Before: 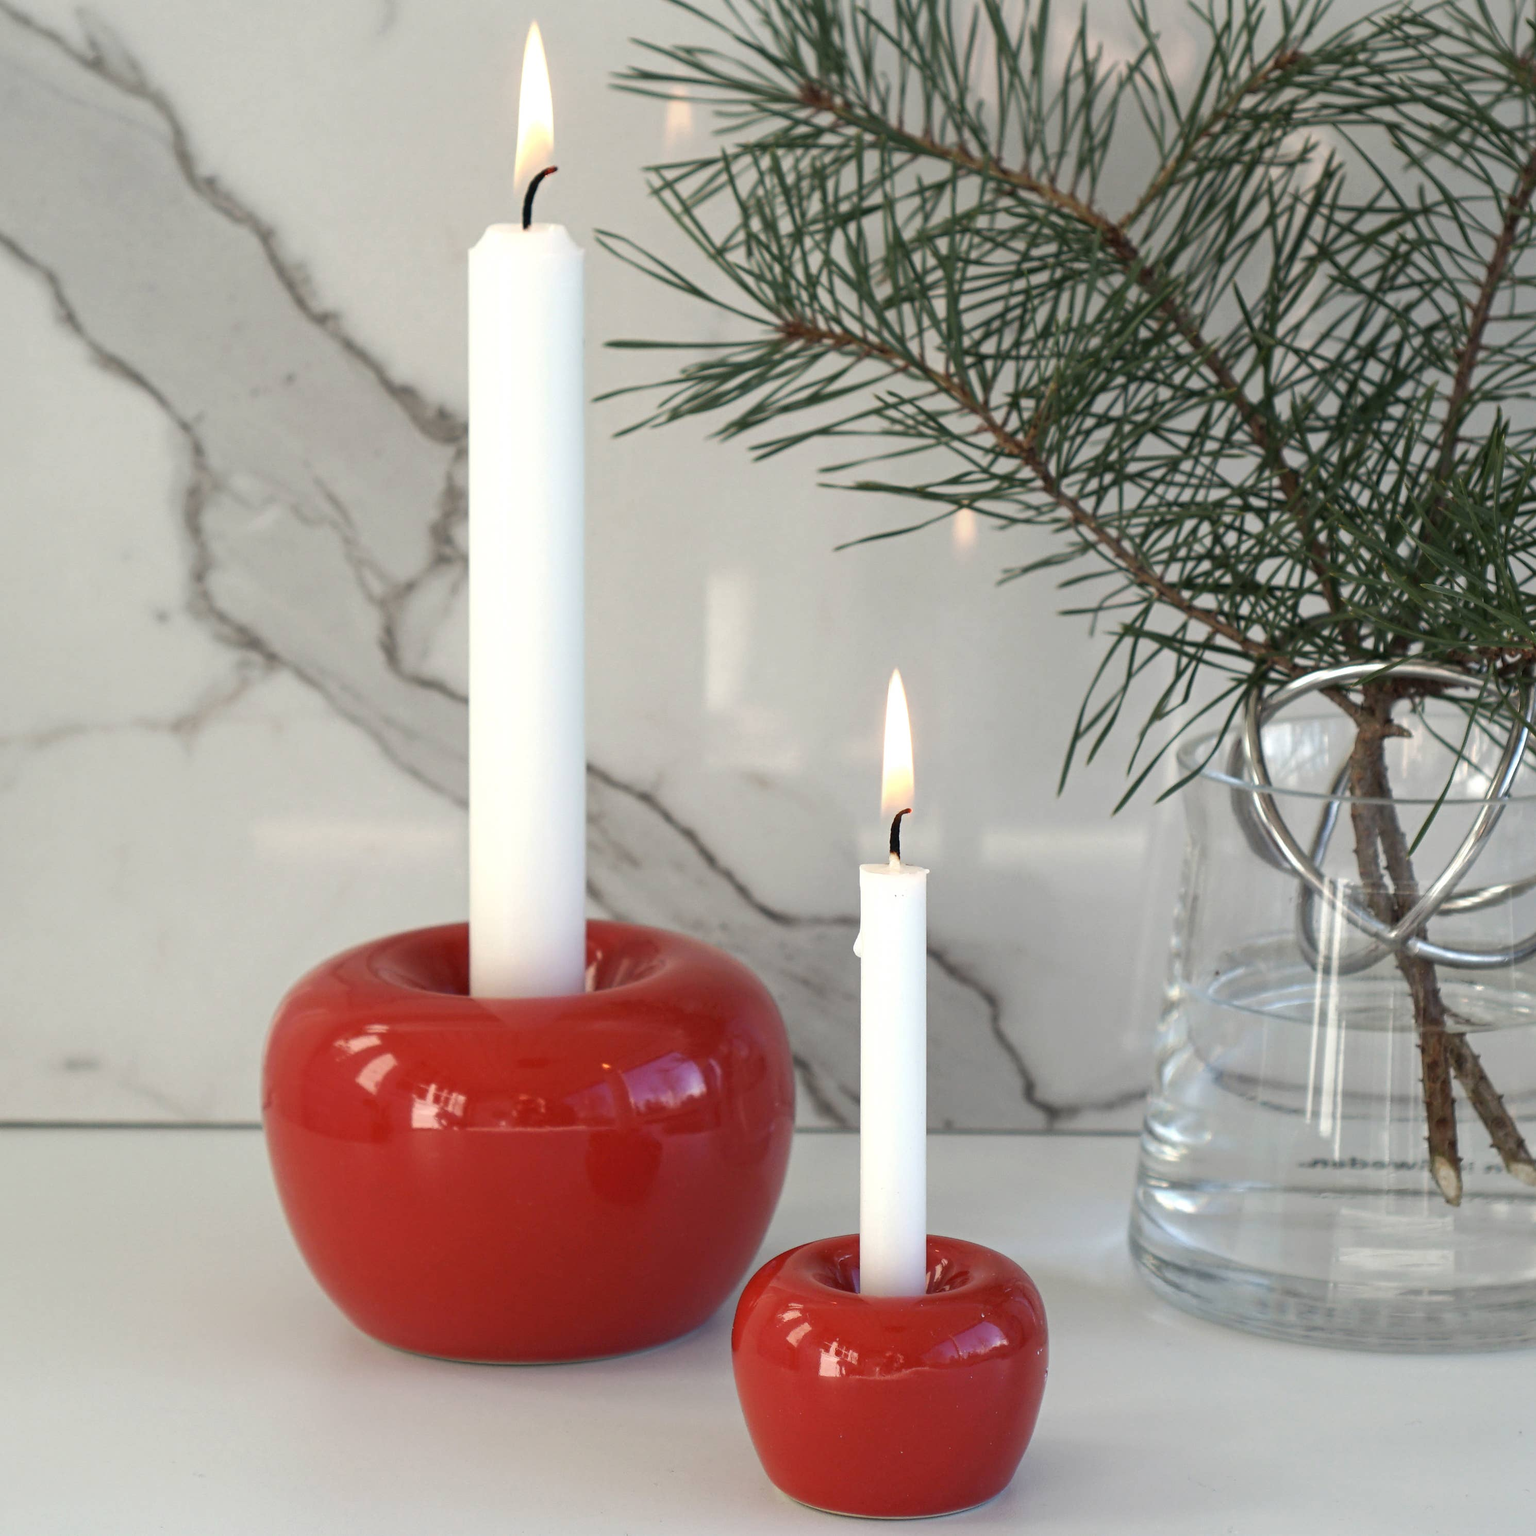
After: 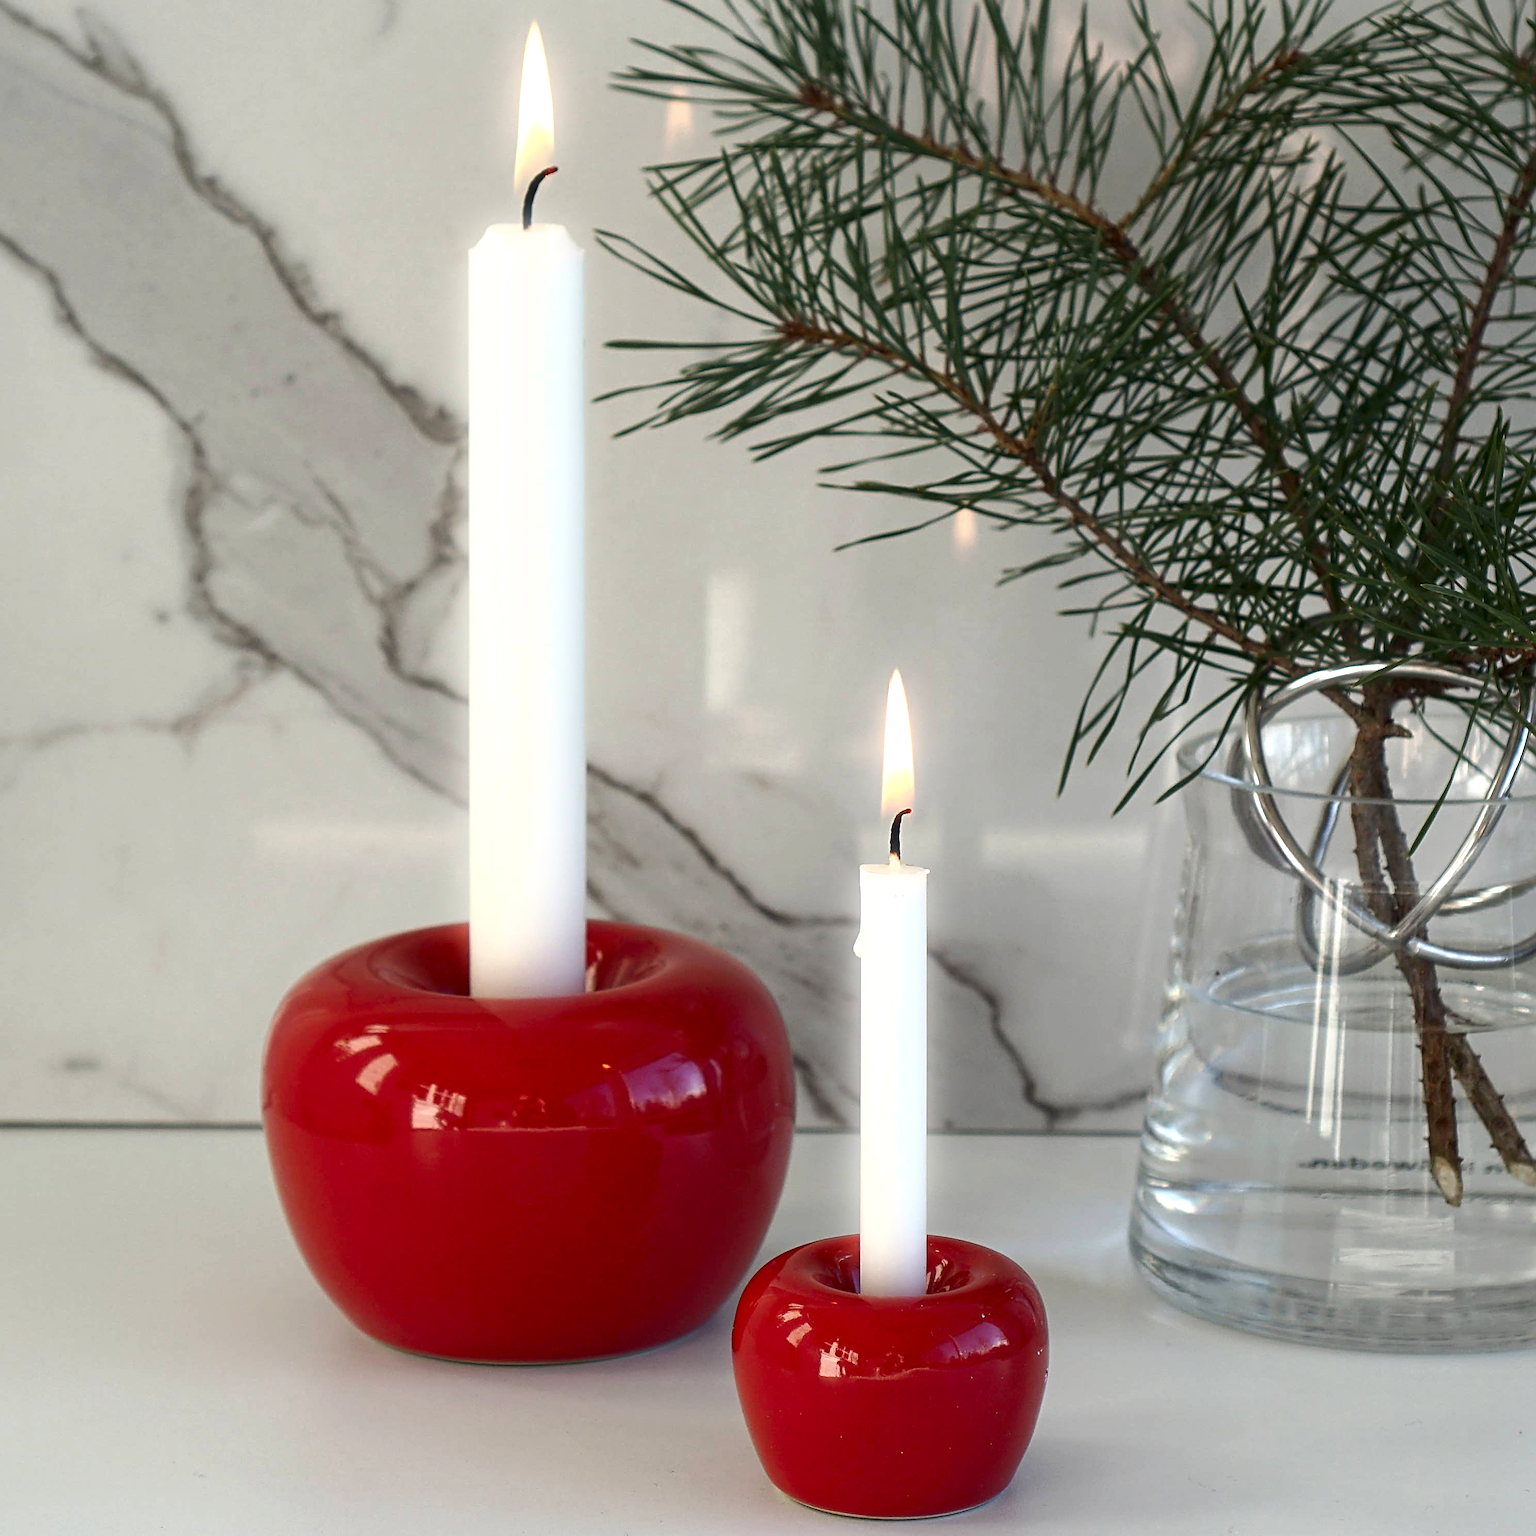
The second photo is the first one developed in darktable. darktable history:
bloom: size 9%, threshold 100%, strength 7%
sharpen: radius 2.676, amount 0.669
exposure: exposure 0.131 EV, compensate highlight preservation false
contrast brightness saturation: contrast 0.07, brightness -0.14, saturation 0.11
